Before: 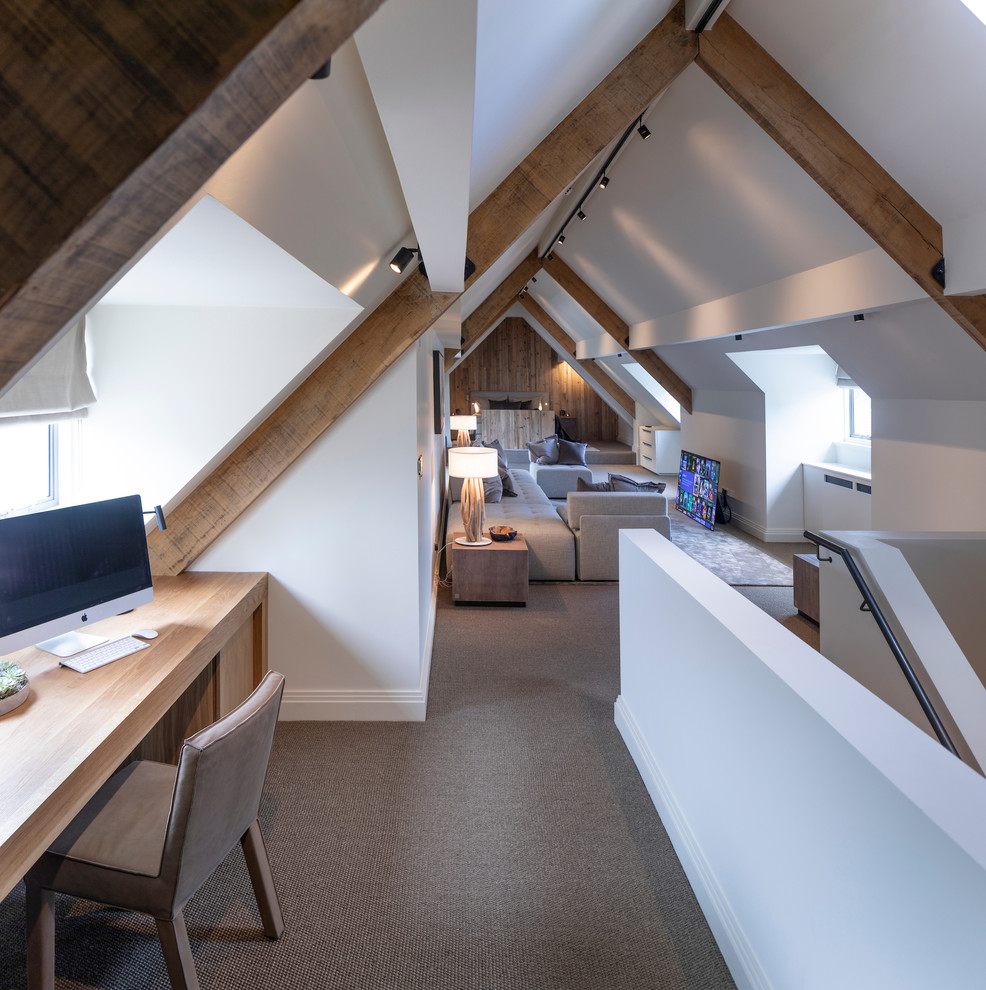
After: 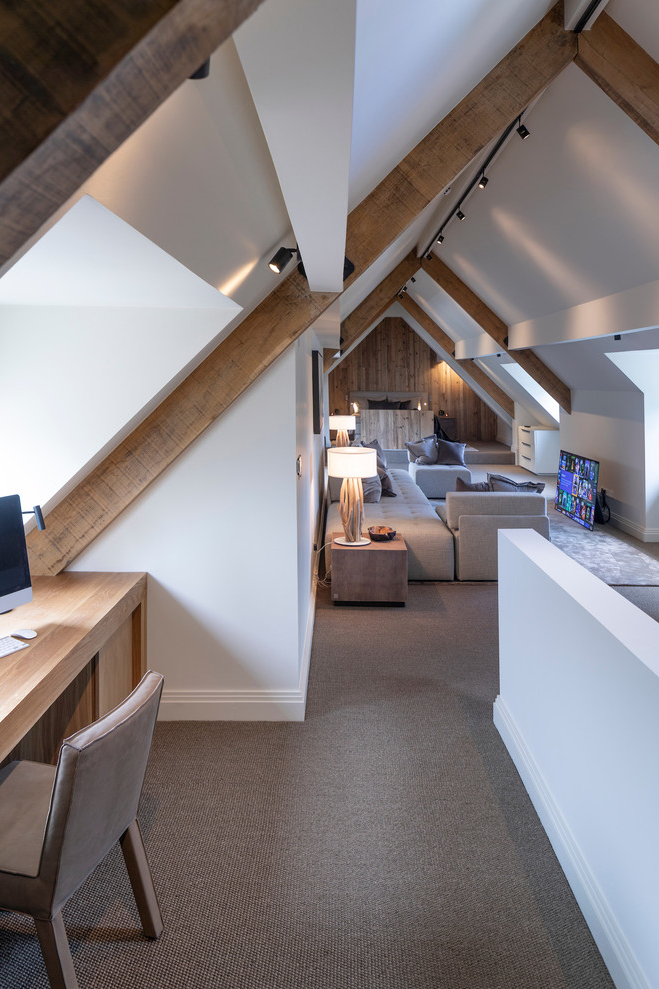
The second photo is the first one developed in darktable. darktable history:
crop and rotate: left 12.325%, right 20.739%
